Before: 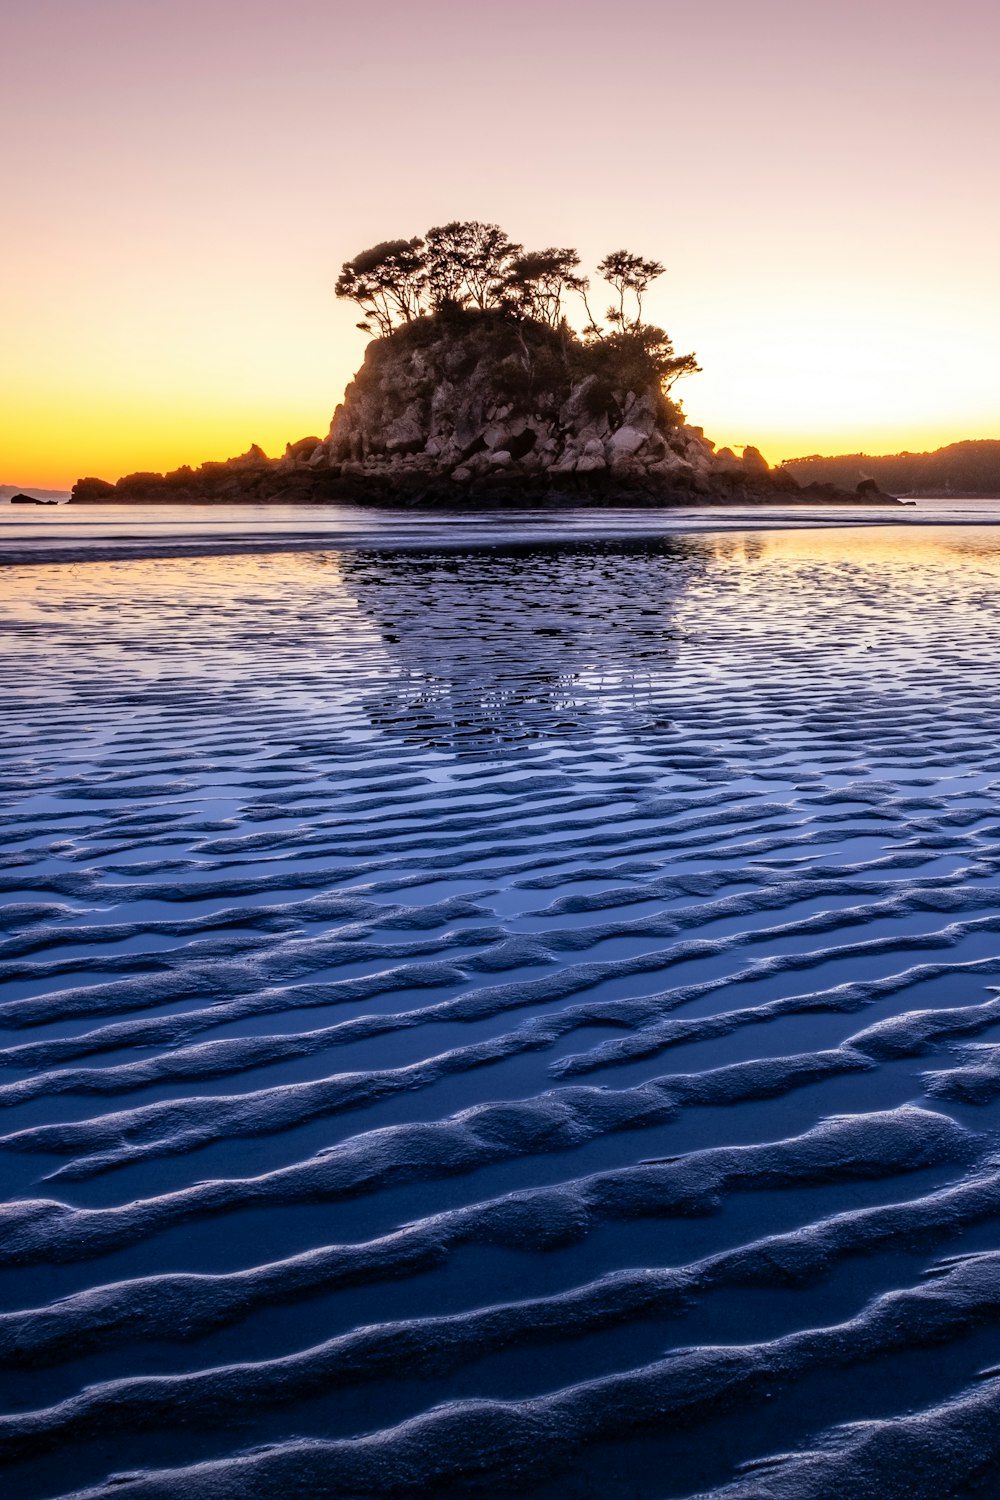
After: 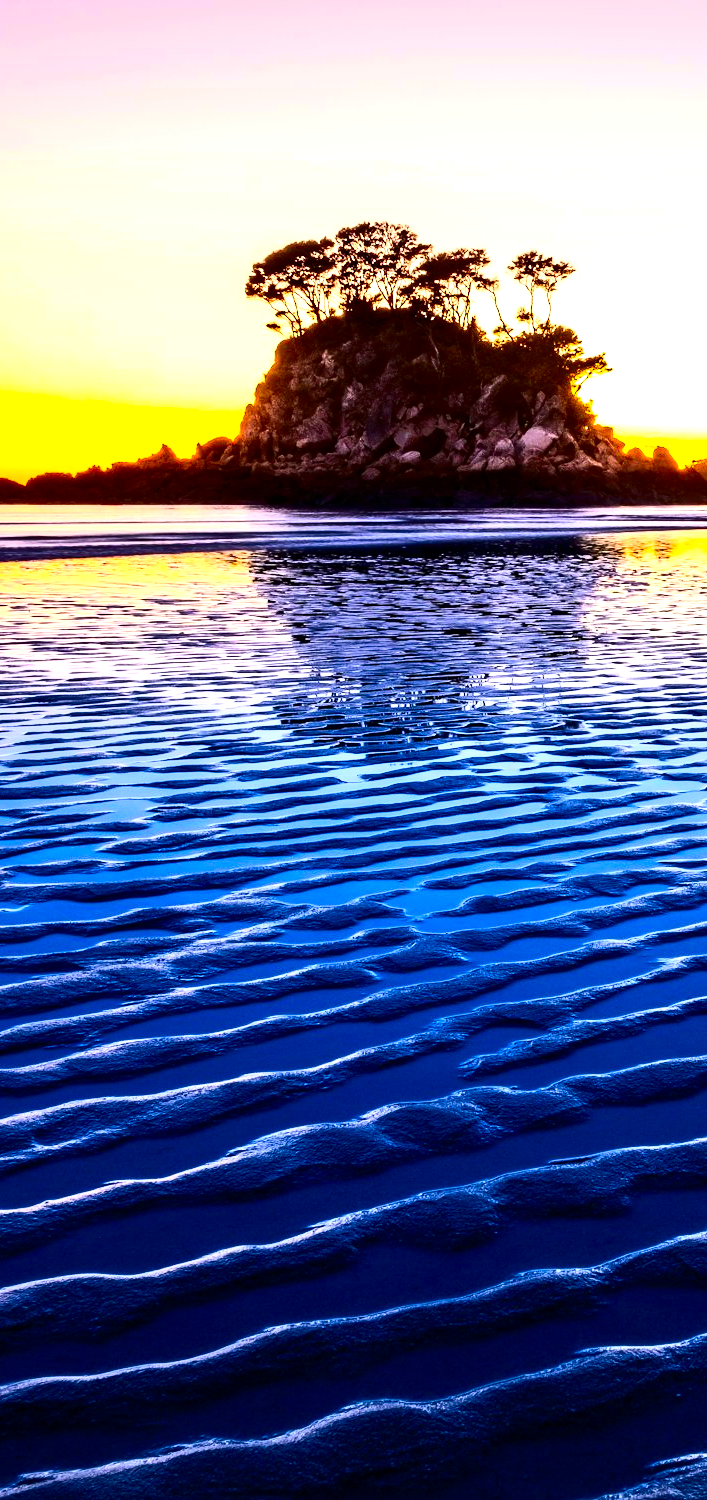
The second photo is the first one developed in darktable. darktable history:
color balance rgb: linear chroma grading › global chroma 10%, perceptual saturation grading › global saturation 40%, perceptual brilliance grading › global brilliance 30%, global vibrance 20%
contrast brightness saturation: contrast 0.32, brightness -0.08, saturation 0.17
crop and rotate: left 9.061%, right 20.142%
